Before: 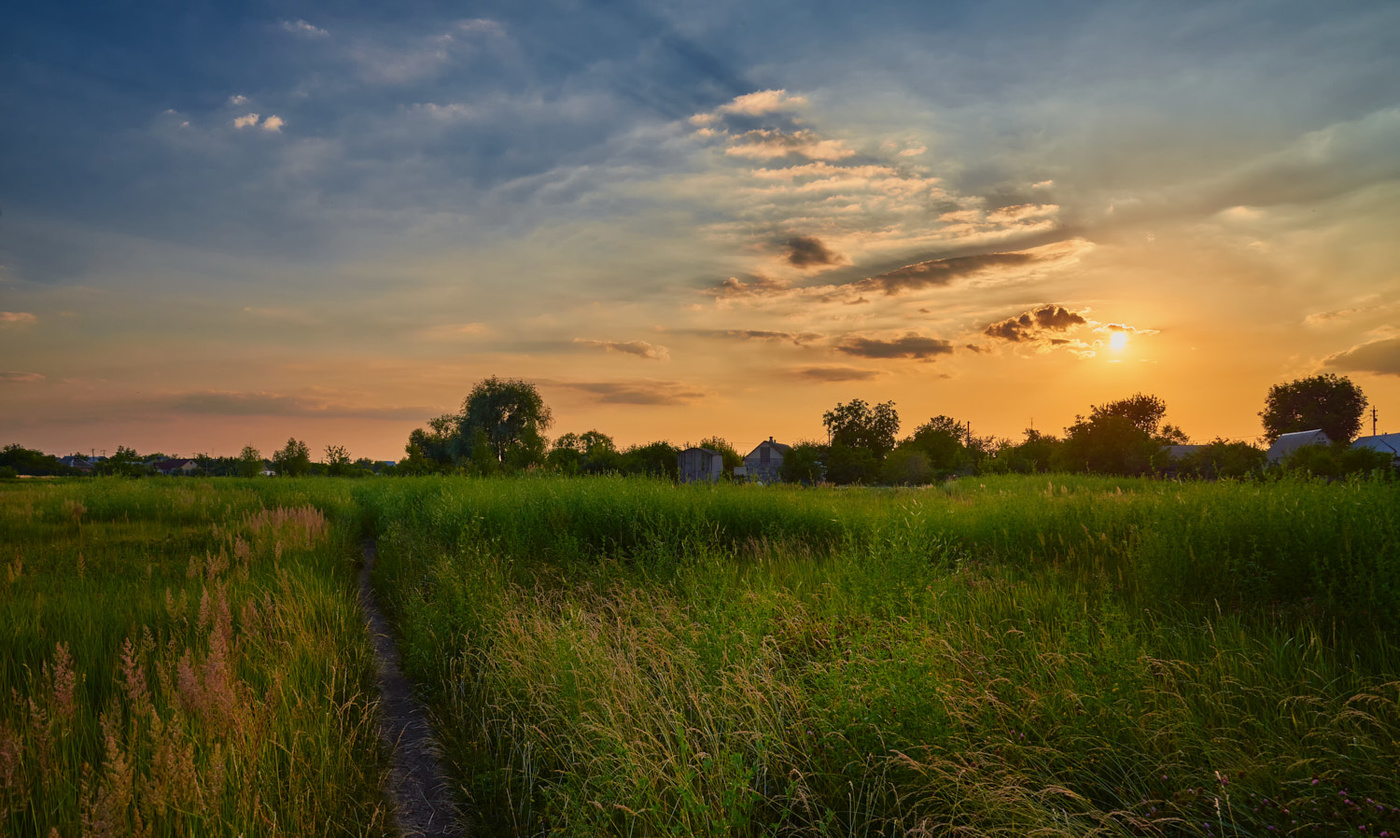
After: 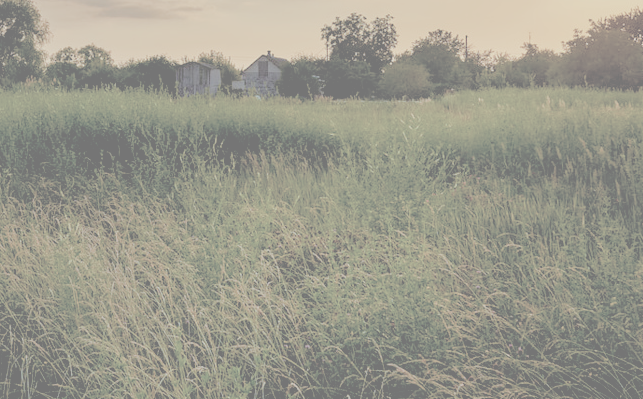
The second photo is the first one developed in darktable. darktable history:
contrast brightness saturation: contrast -0.331, brightness 0.768, saturation -0.762
base curve: curves: ch0 [(0, 0) (0.472, 0.455) (1, 1)], preserve colors none
color balance rgb: highlights gain › chroma 4.031%, highlights gain › hue 203.47°, global offset › luminance -1.416%, perceptual saturation grading › global saturation 27.517%, perceptual saturation grading › highlights -24.736%, perceptual saturation grading › shadows 24.14%, global vibrance -23.948%
crop: left 35.882%, top 46.069%, right 18.164%, bottom 6.212%
